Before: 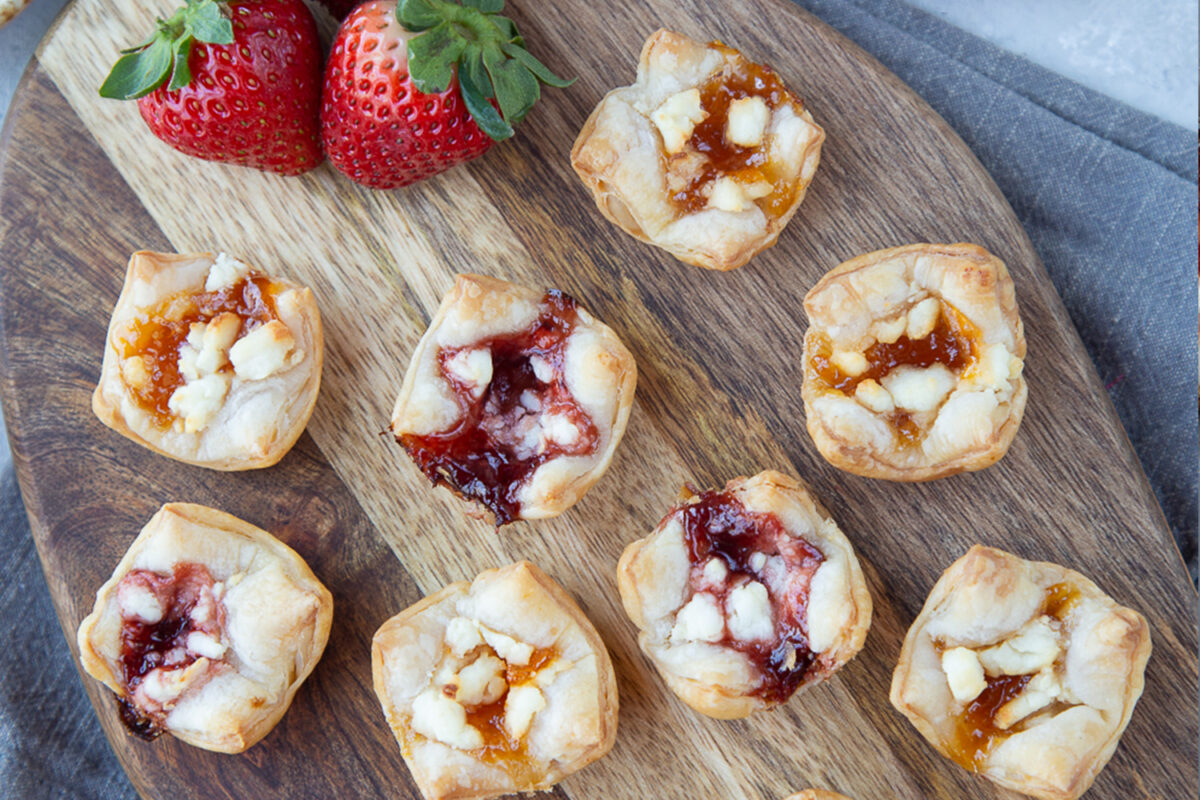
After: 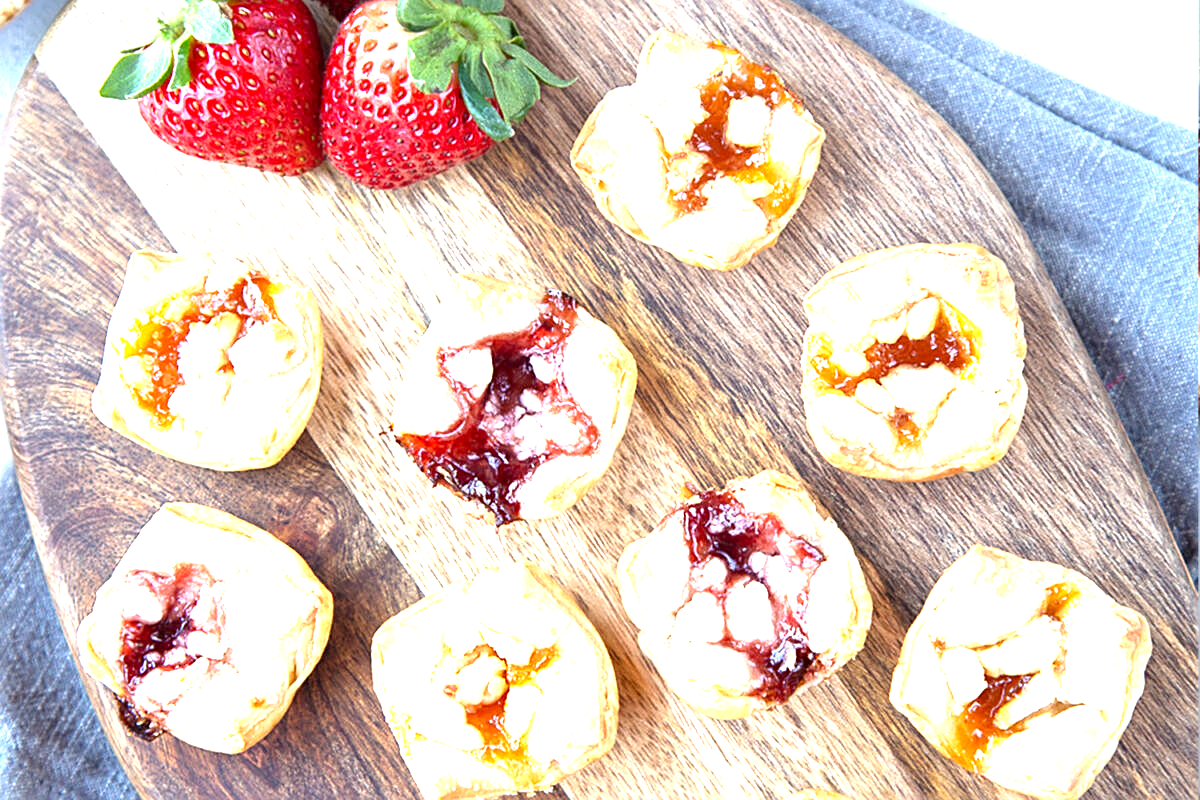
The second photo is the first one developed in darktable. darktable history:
exposure: black level correction 0.001, exposure 1.729 EV, compensate highlight preservation false
sharpen: amount 0.493
